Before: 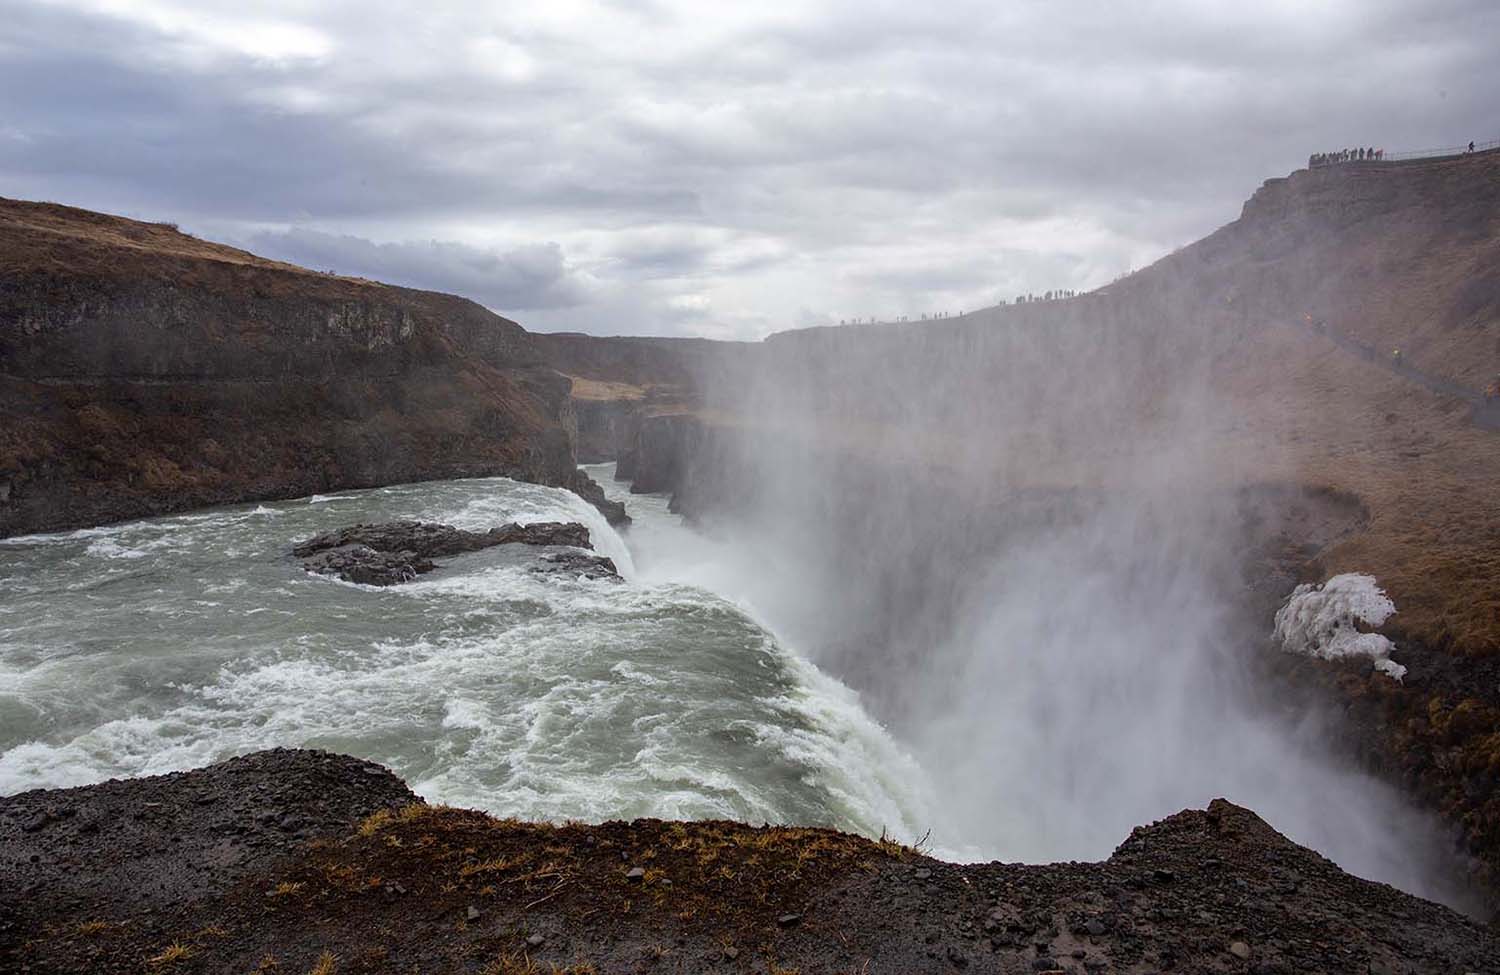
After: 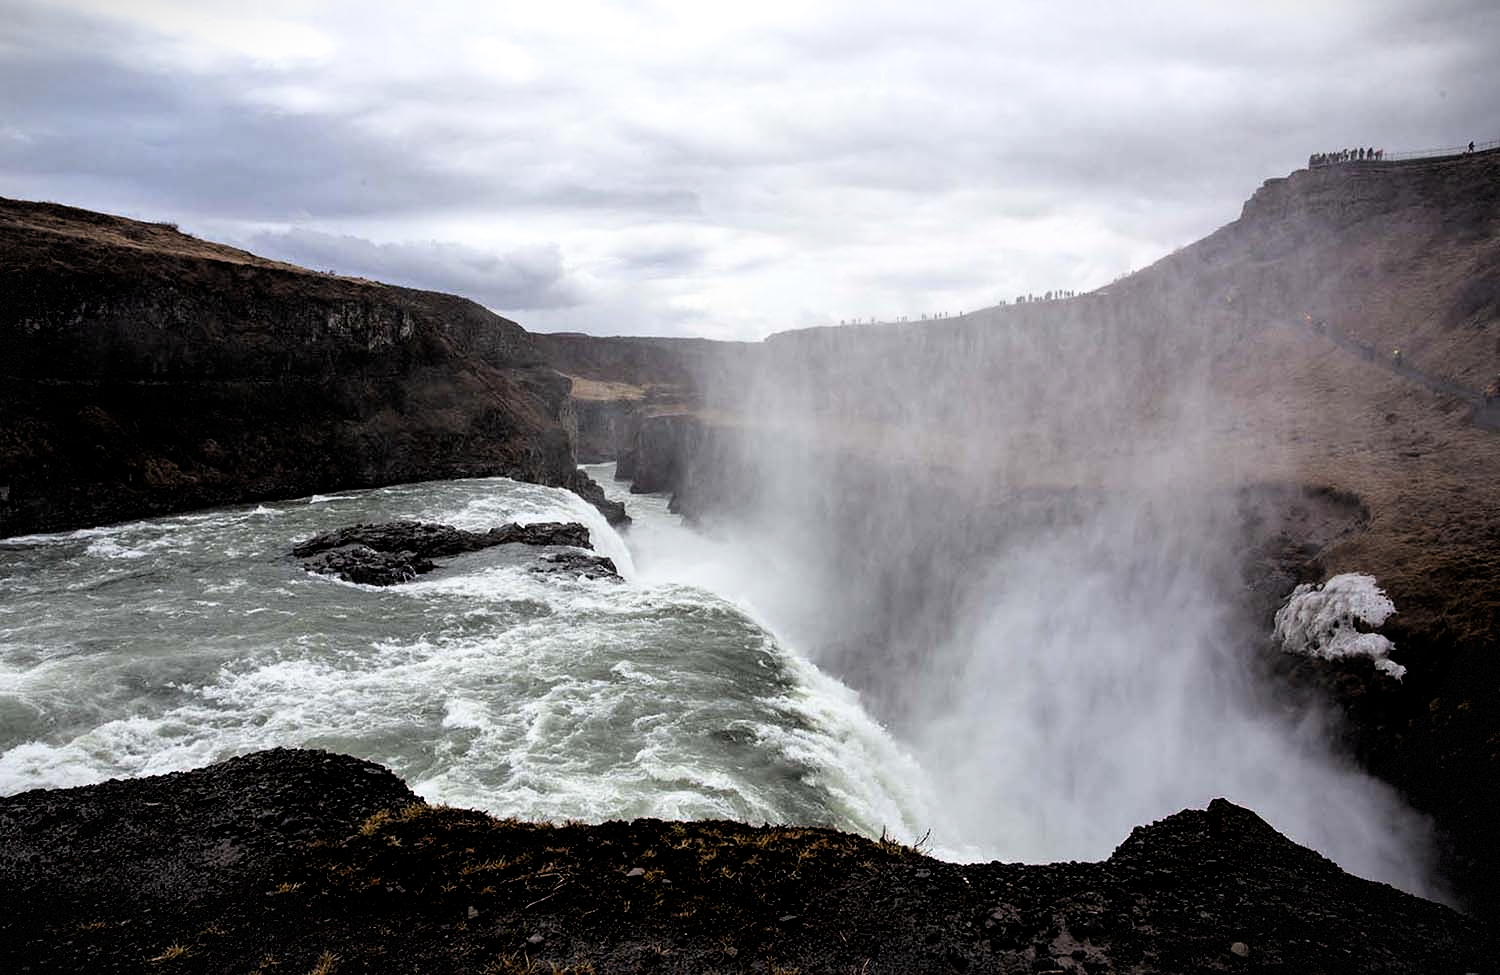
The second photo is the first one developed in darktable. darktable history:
vignetting: fall-off start 100%, brightness -0.406, saturation -0.3, width/height ratio 1.324, dithering 8-bit output, unbound false
contrast brightness saturation: contrast 0.05
filmic rgb: black relative exposure -3.57 EV, white relative exposure 2.29 EV, hardness 3.41
